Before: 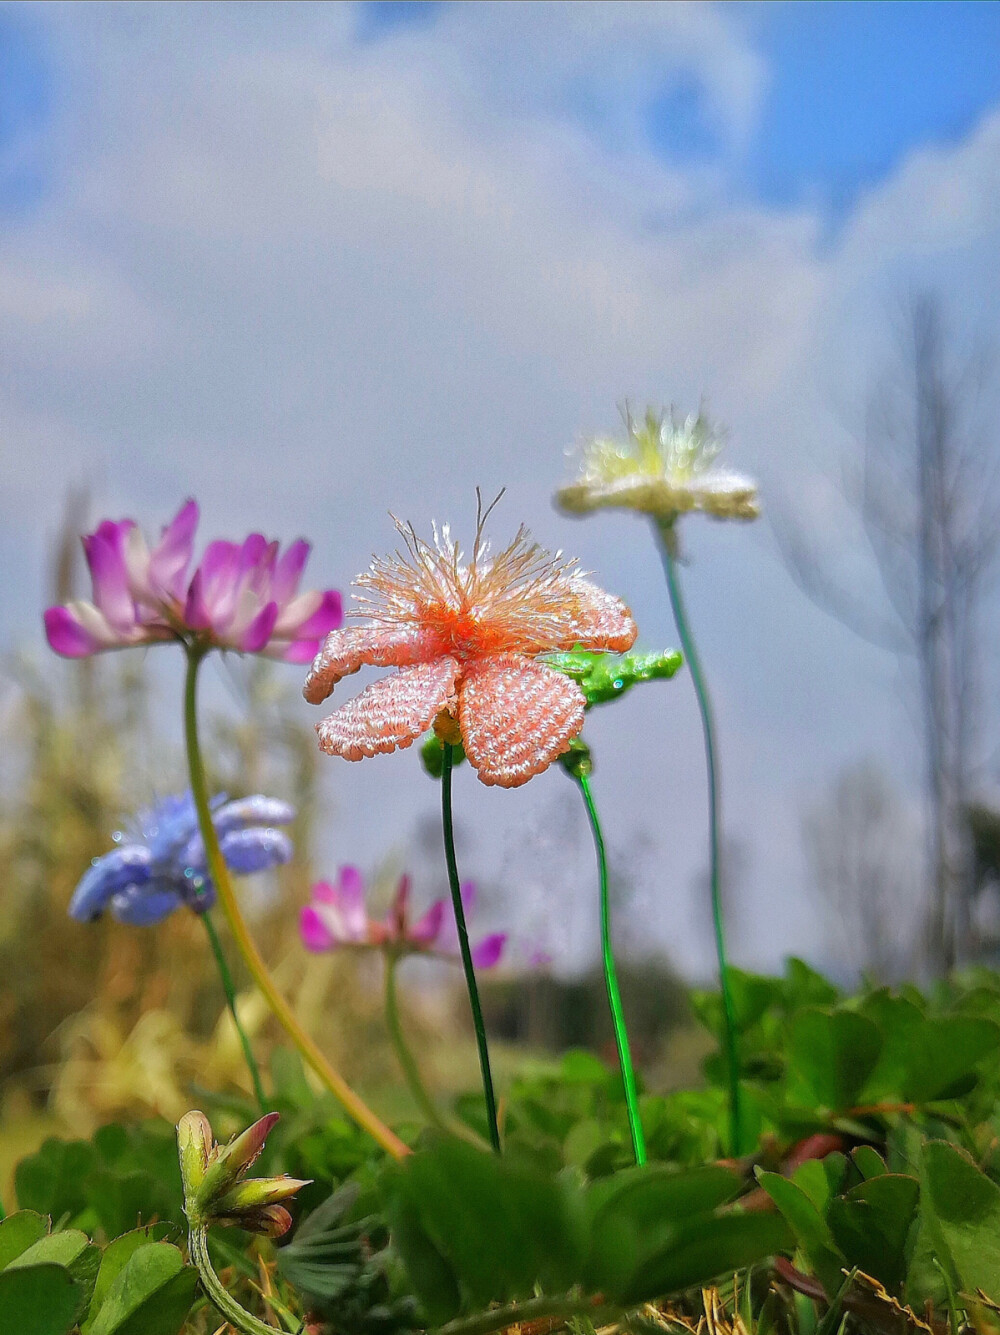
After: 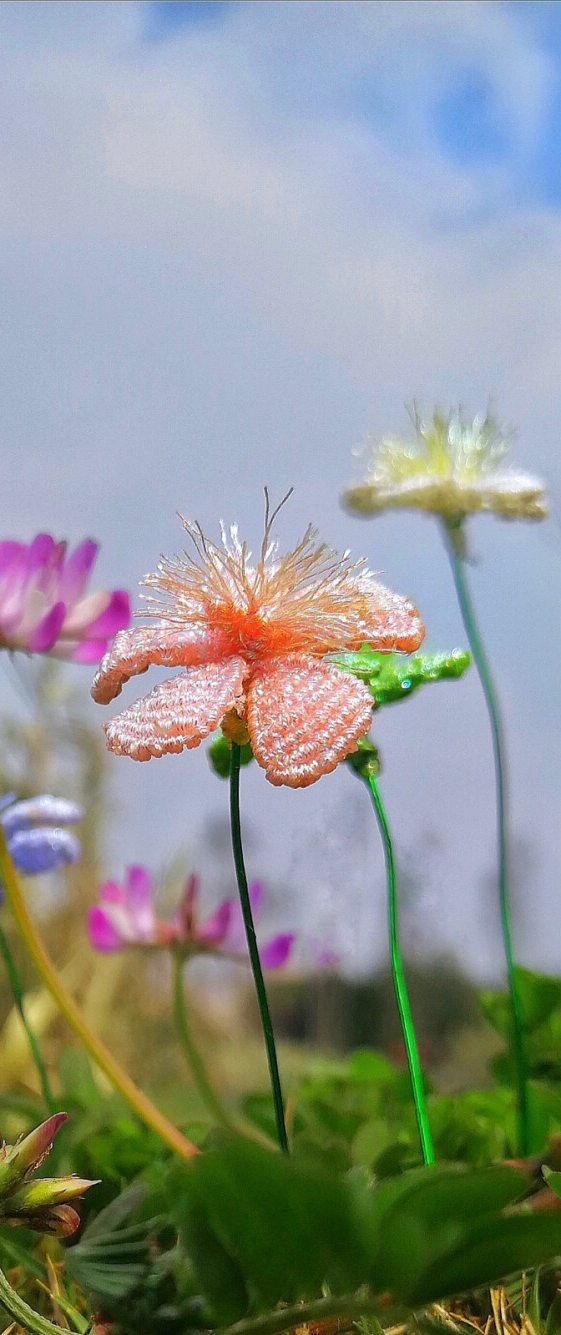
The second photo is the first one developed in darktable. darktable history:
crop: left 21.275%, right 22.598%
shadows and highlights: radius 90.88, shadows -16.11, white point adjustment 0.236, highlights 31.29, compress 48.37%, soften with gaussian
